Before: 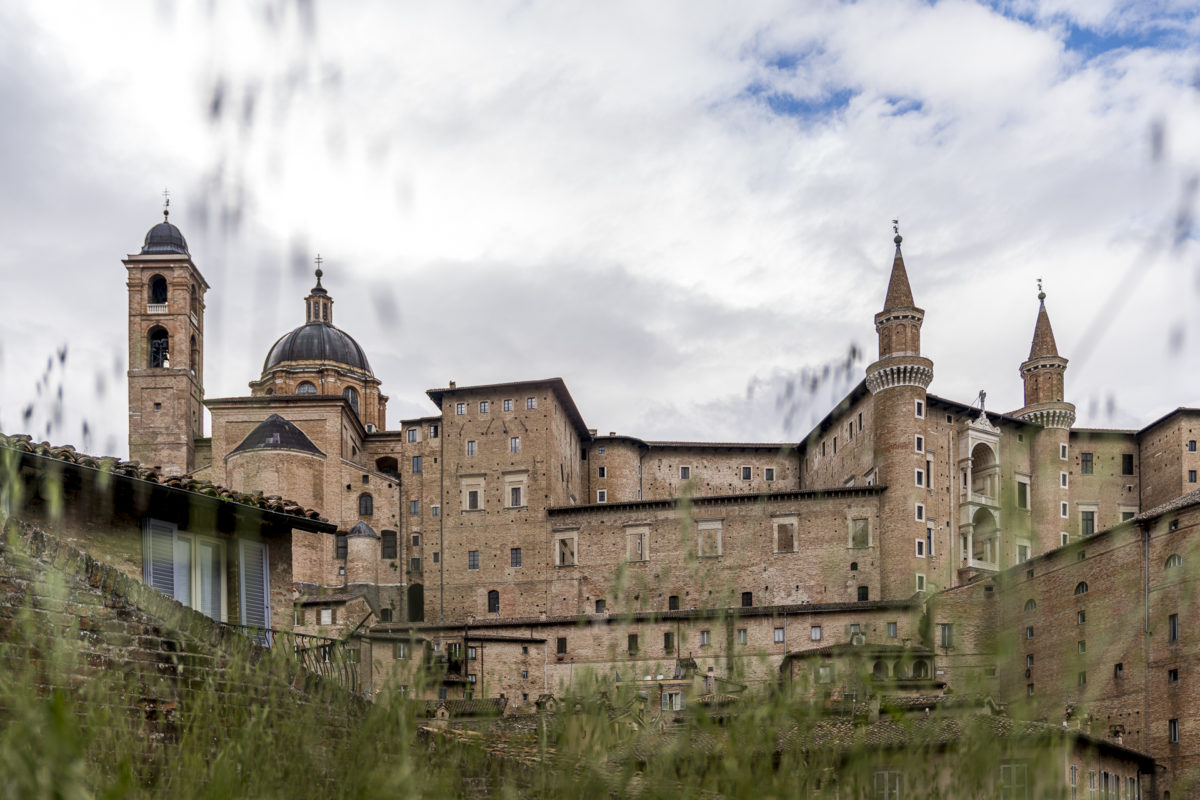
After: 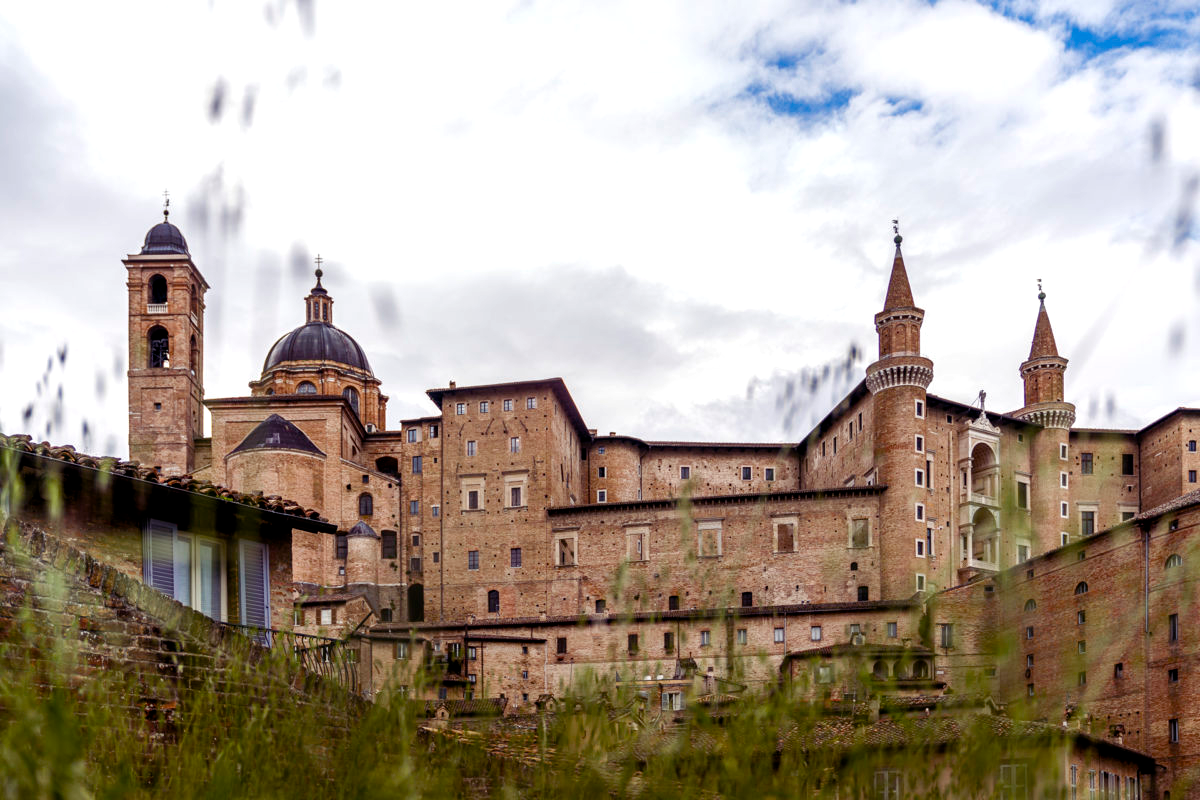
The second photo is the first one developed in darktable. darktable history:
color balance rgb: shadows lift › luminance 0.531%, shadows lift › chroma 6.954%, shadows lift › hue 300.99°, power › luminance -9.114%, perceptual saturation grading › global saturation 19.355%, perceptual saturation grading › highlights -25.192%, perceptual saturation grading › shadows 49.854%, perceptual brilliance grading › highlights 9.459%, perceptual brilliance grading › mid-tones 5.197%, global vibrance 11.033%
